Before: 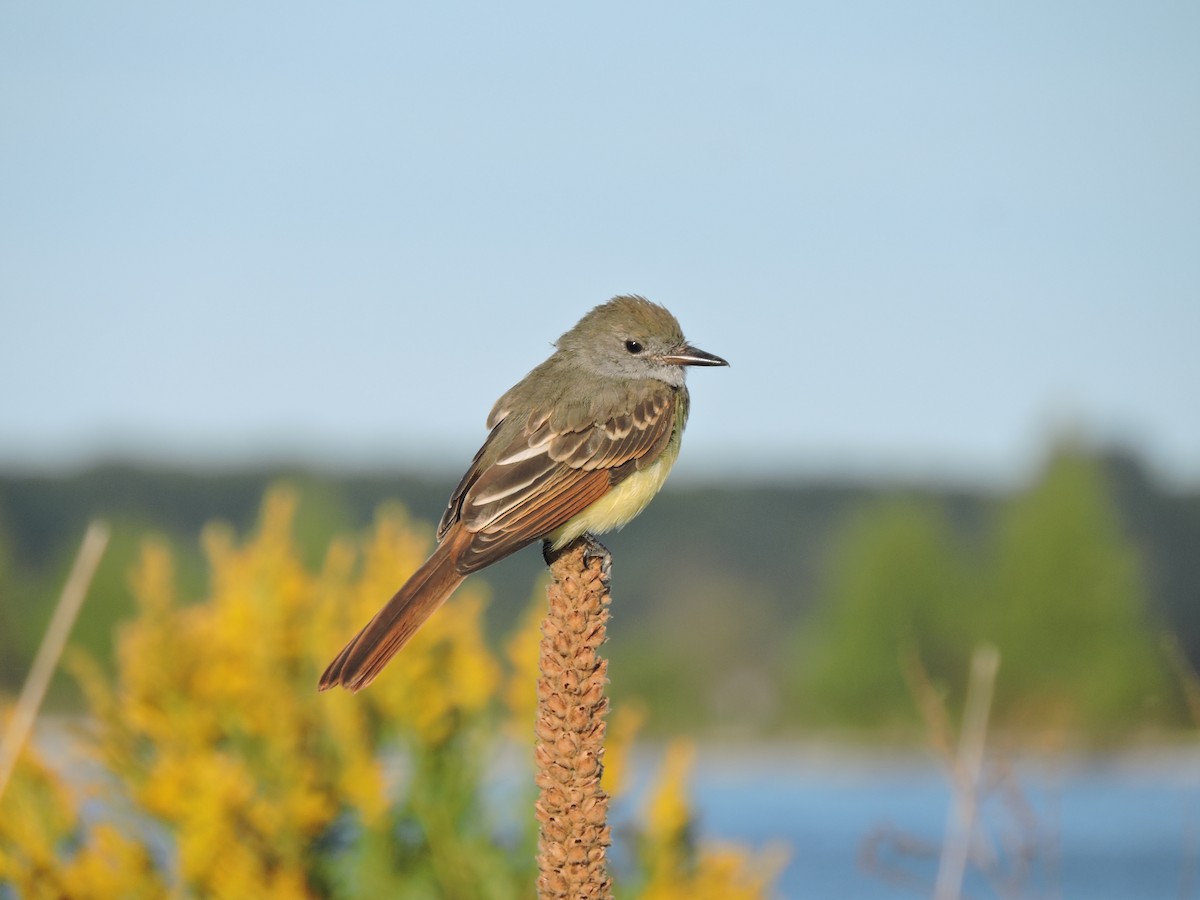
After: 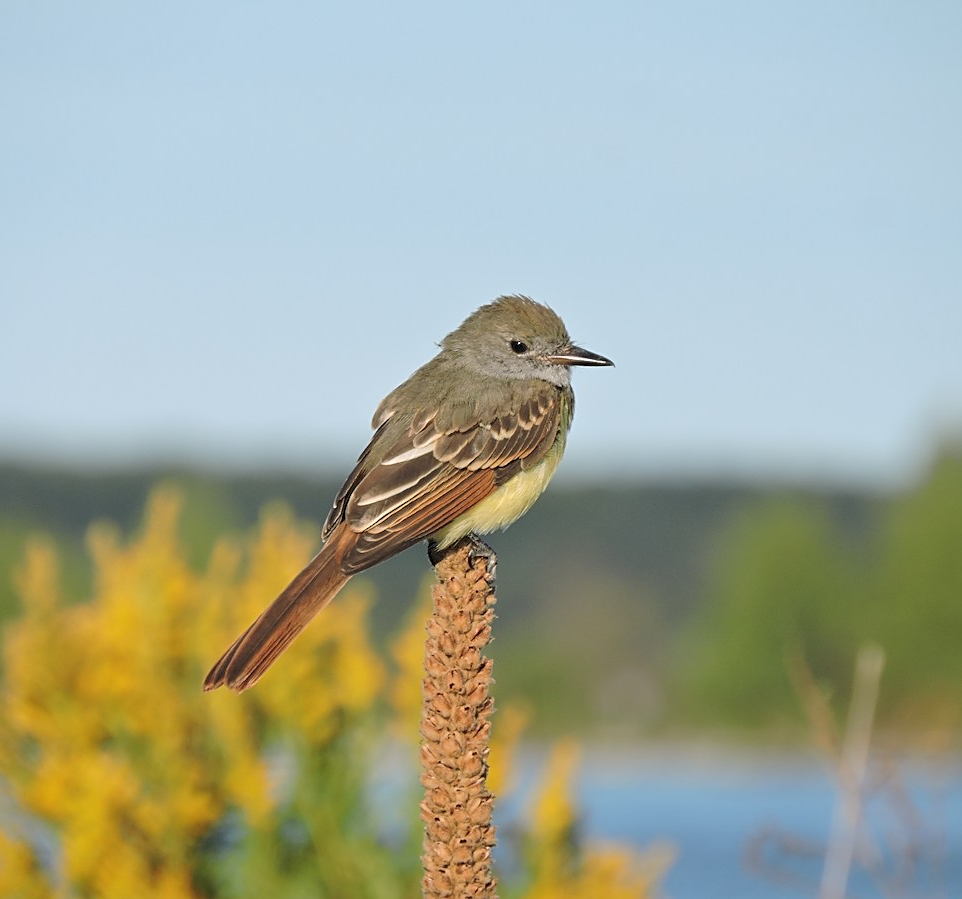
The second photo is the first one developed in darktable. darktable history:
sharpen: on, module defaults
crop and rotate: left 9.597%, right 10.195%
